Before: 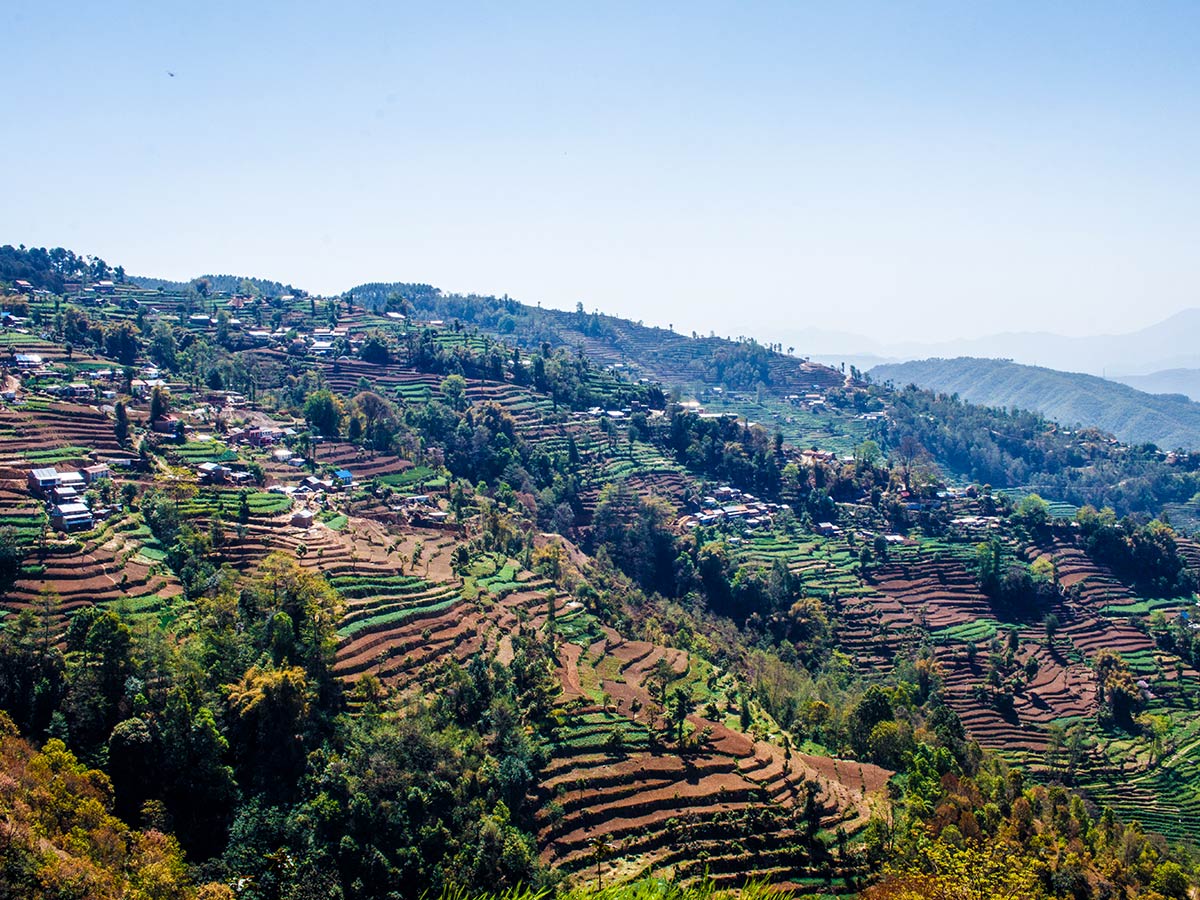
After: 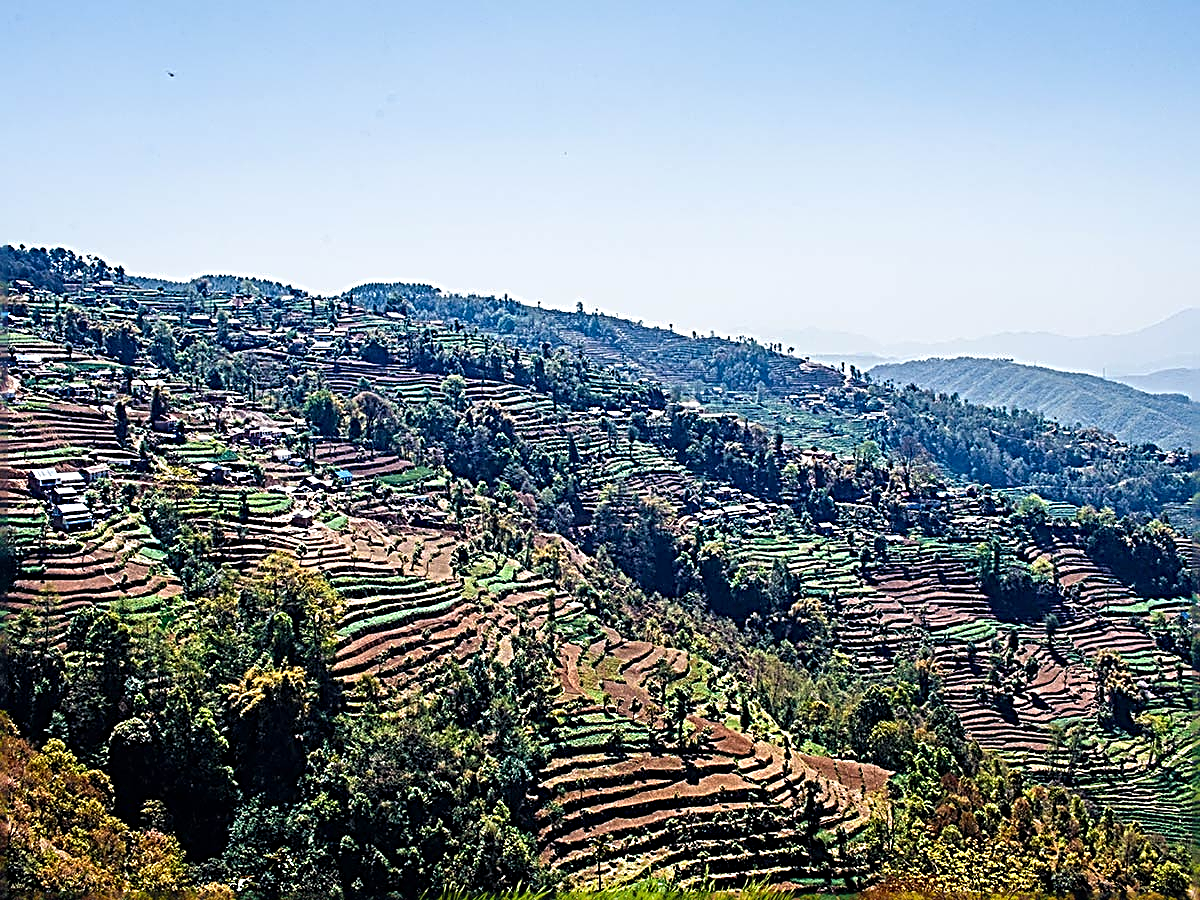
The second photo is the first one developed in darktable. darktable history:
sharpen: radius 3.157, amount 1.745
